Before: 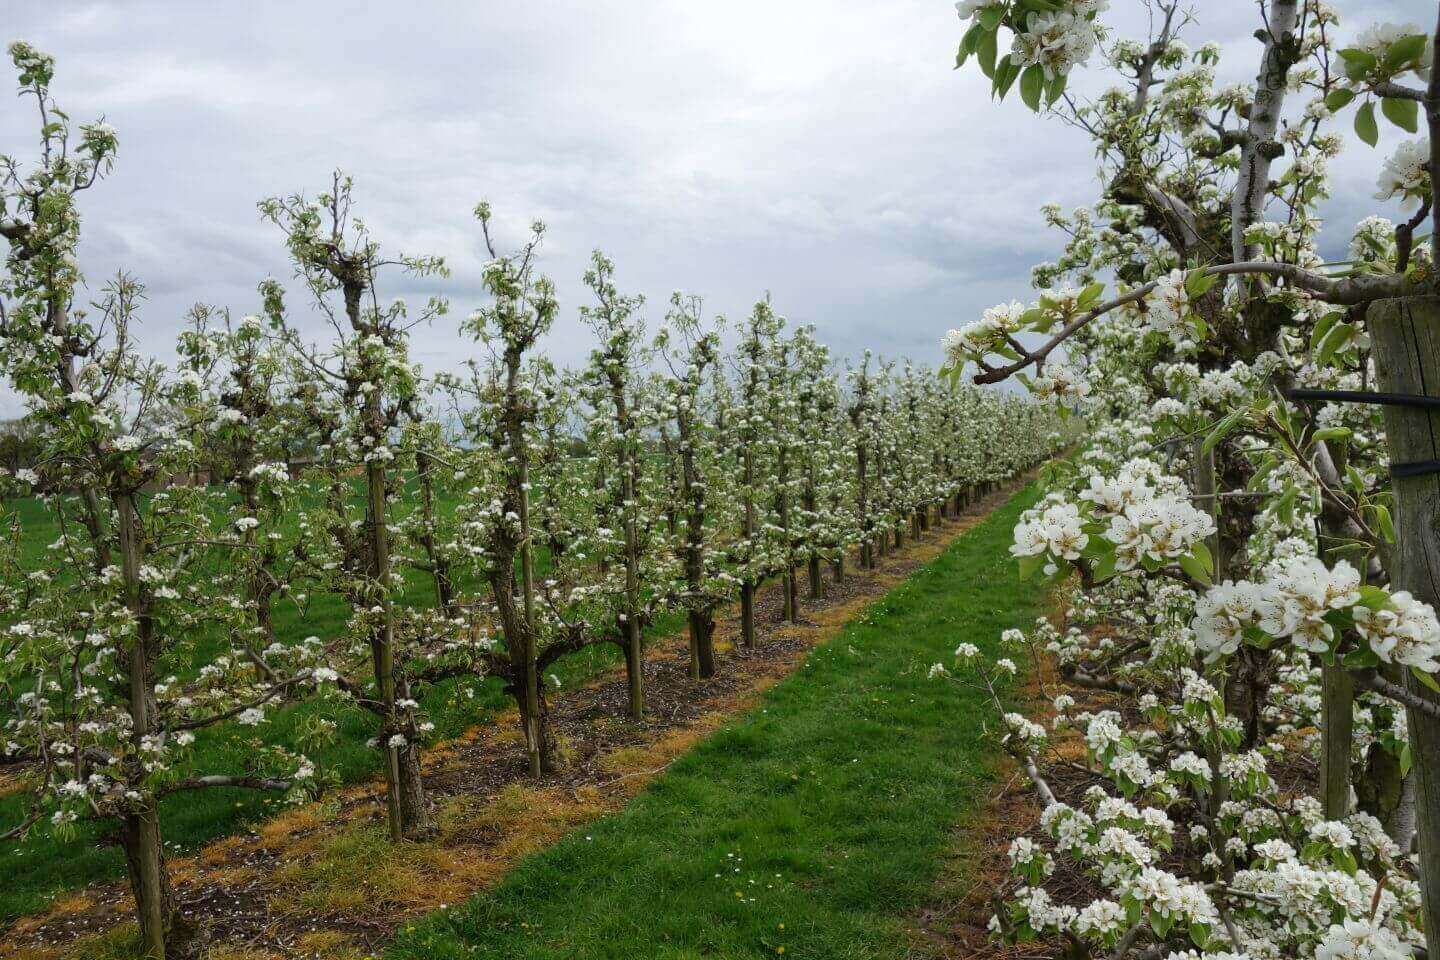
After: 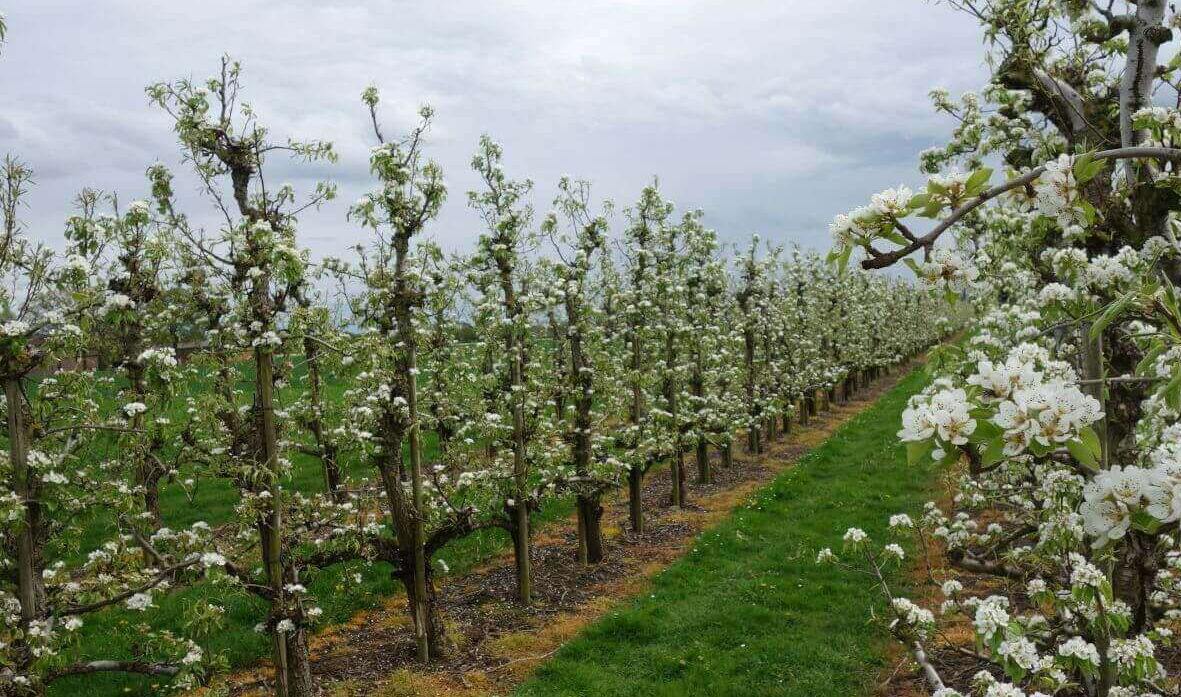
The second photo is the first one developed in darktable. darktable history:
crop: left 7.814%, top 11.992%, right 10.158%, bottom 15.387%
